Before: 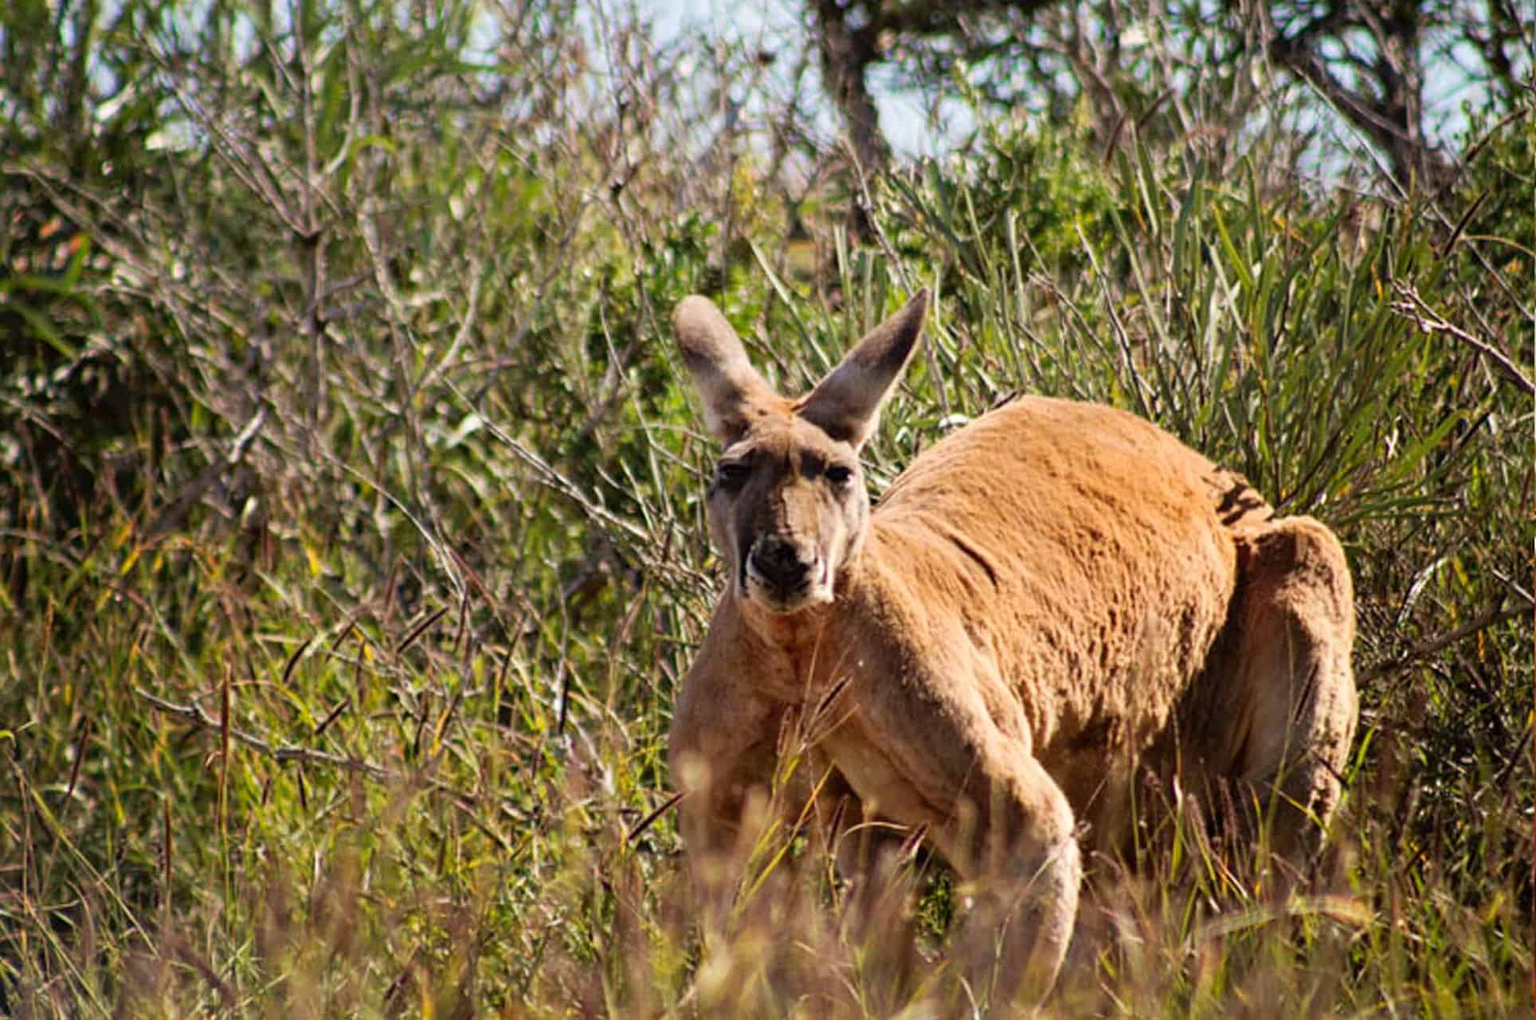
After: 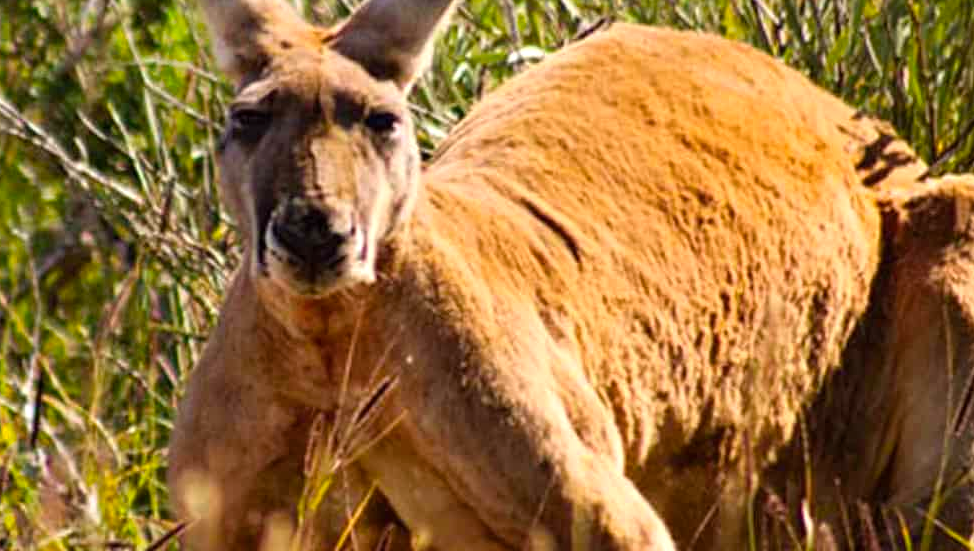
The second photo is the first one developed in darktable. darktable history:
color balance rgb: perceptual saturation grading › global saturation 0.682%, global vibrance 40.229%
crop: left 34.822%, top 36.992%, right 14.644%, bottom 19.934%
exposure: exposure 0.188 EV, compensate highlight preservation false
